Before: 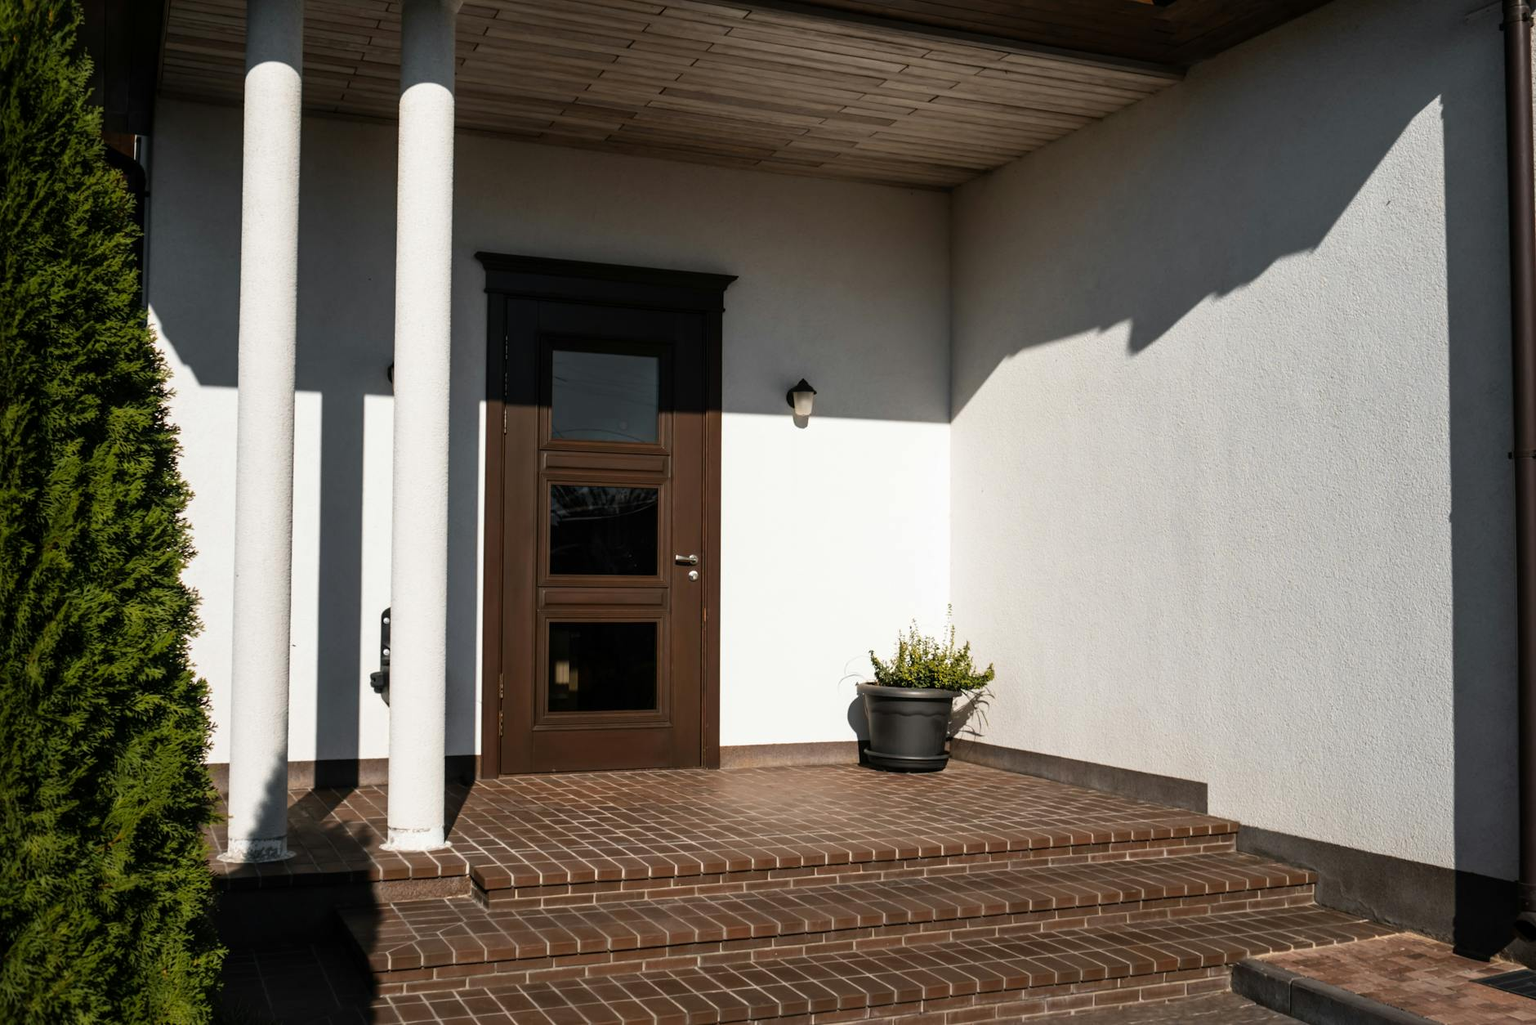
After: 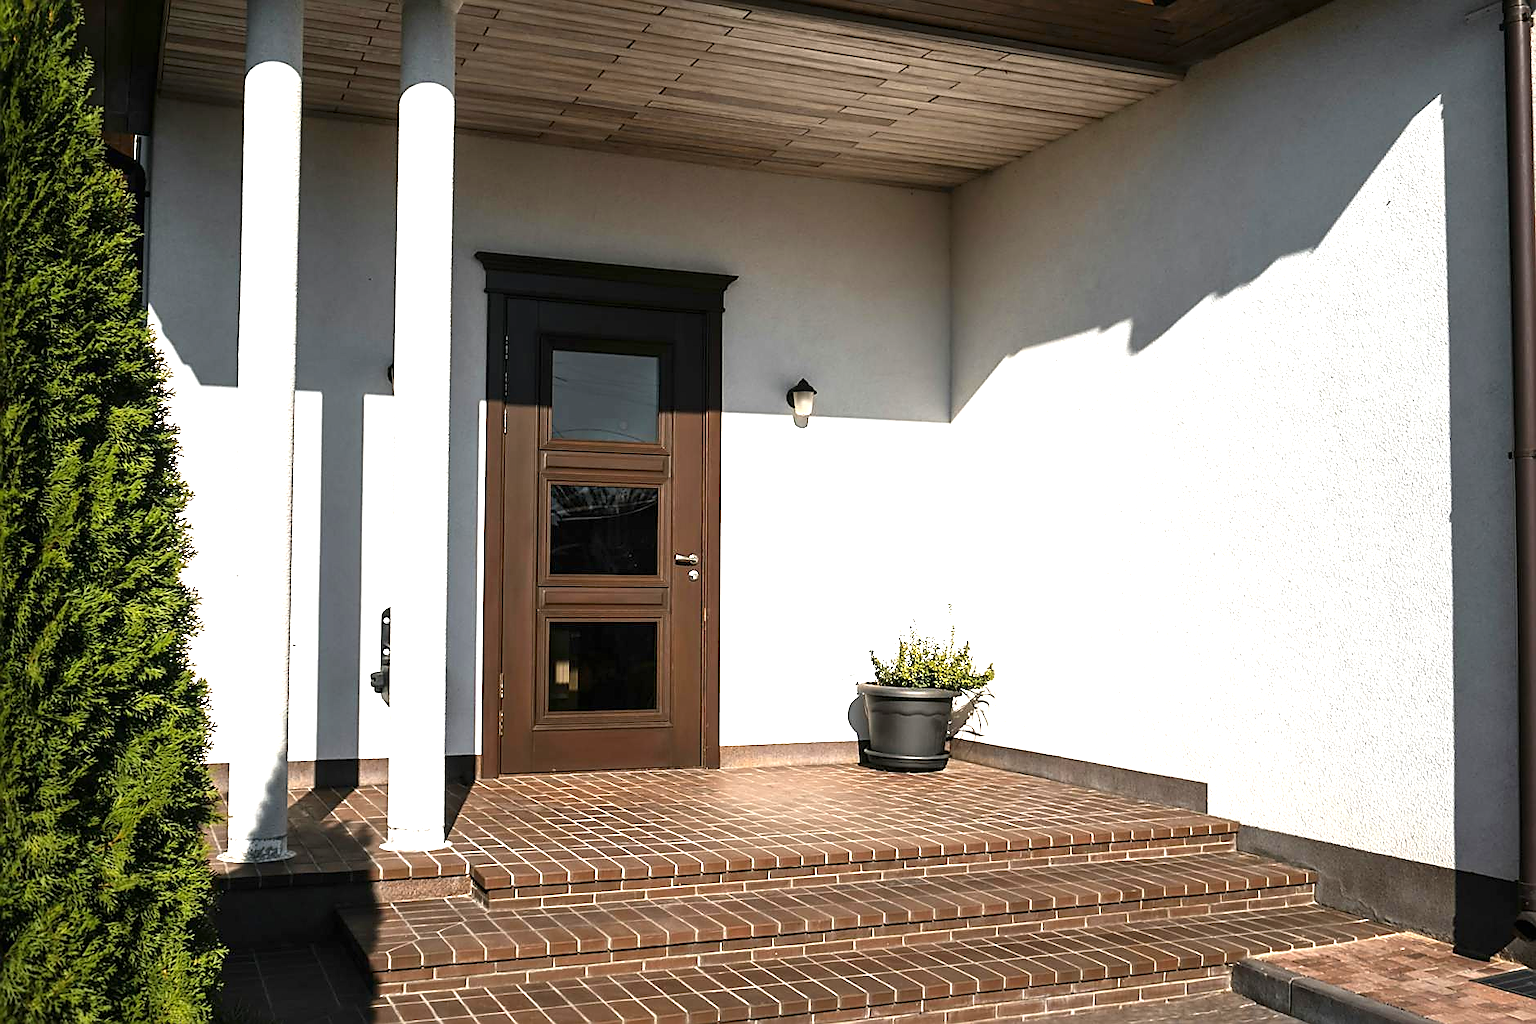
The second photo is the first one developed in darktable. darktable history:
sharpen: radius 1.382, amount 1.256, threshold 0.798
exposure: black level correction 0, exposure 1.199 EV, compensate exposure bias true, compensate highlight preservation false
